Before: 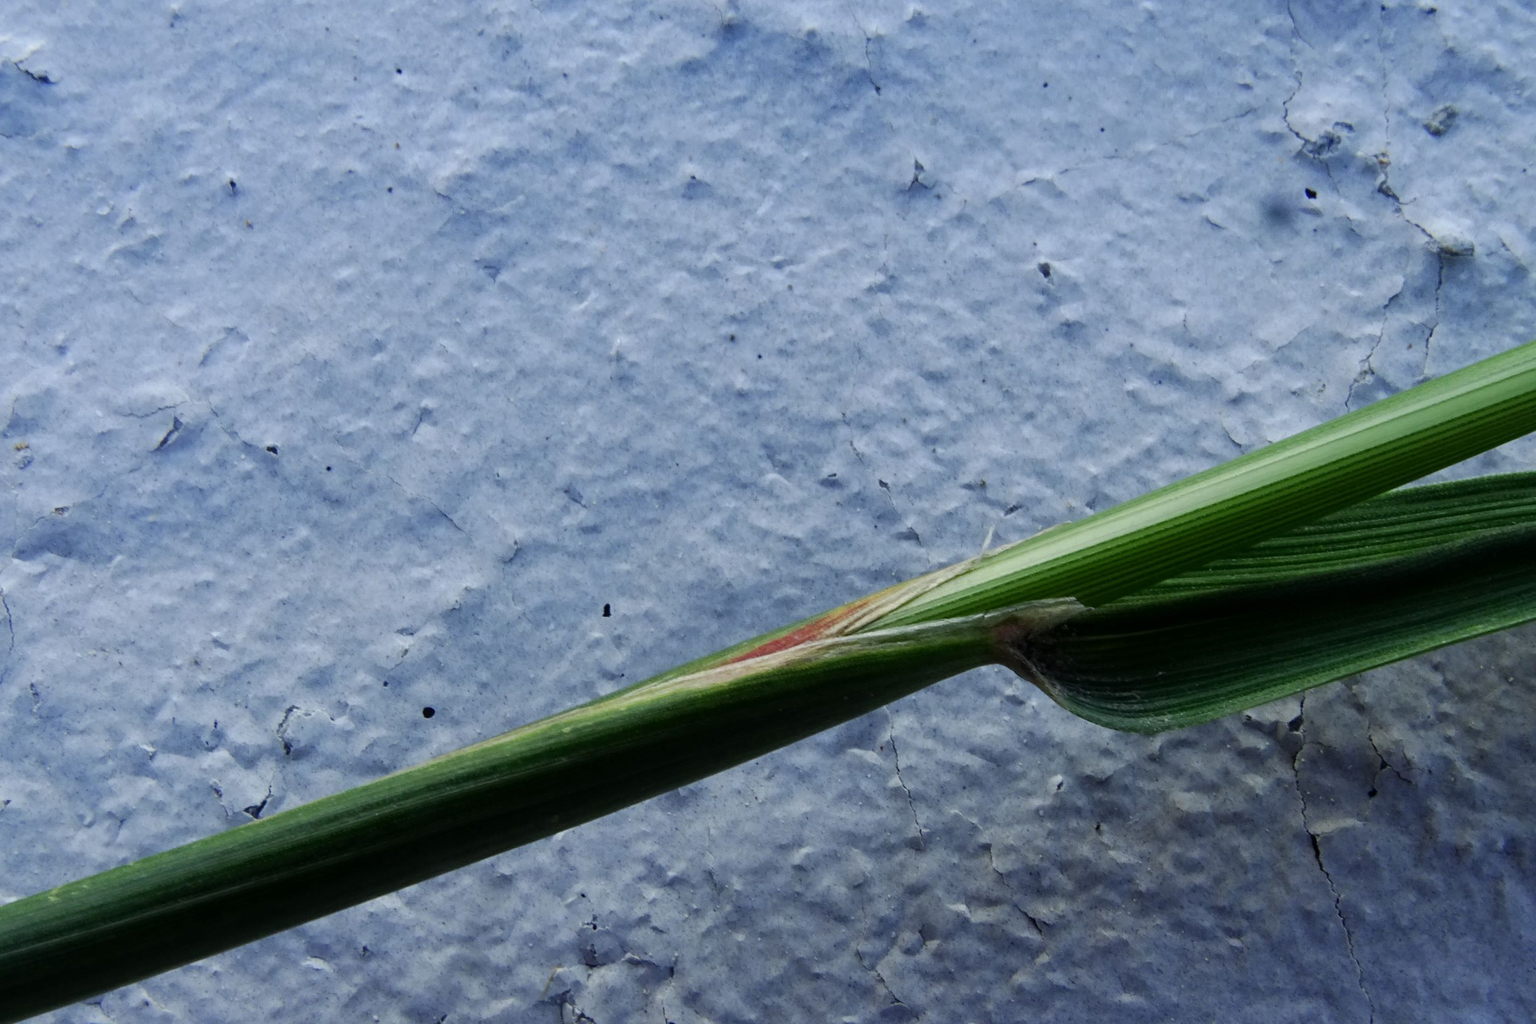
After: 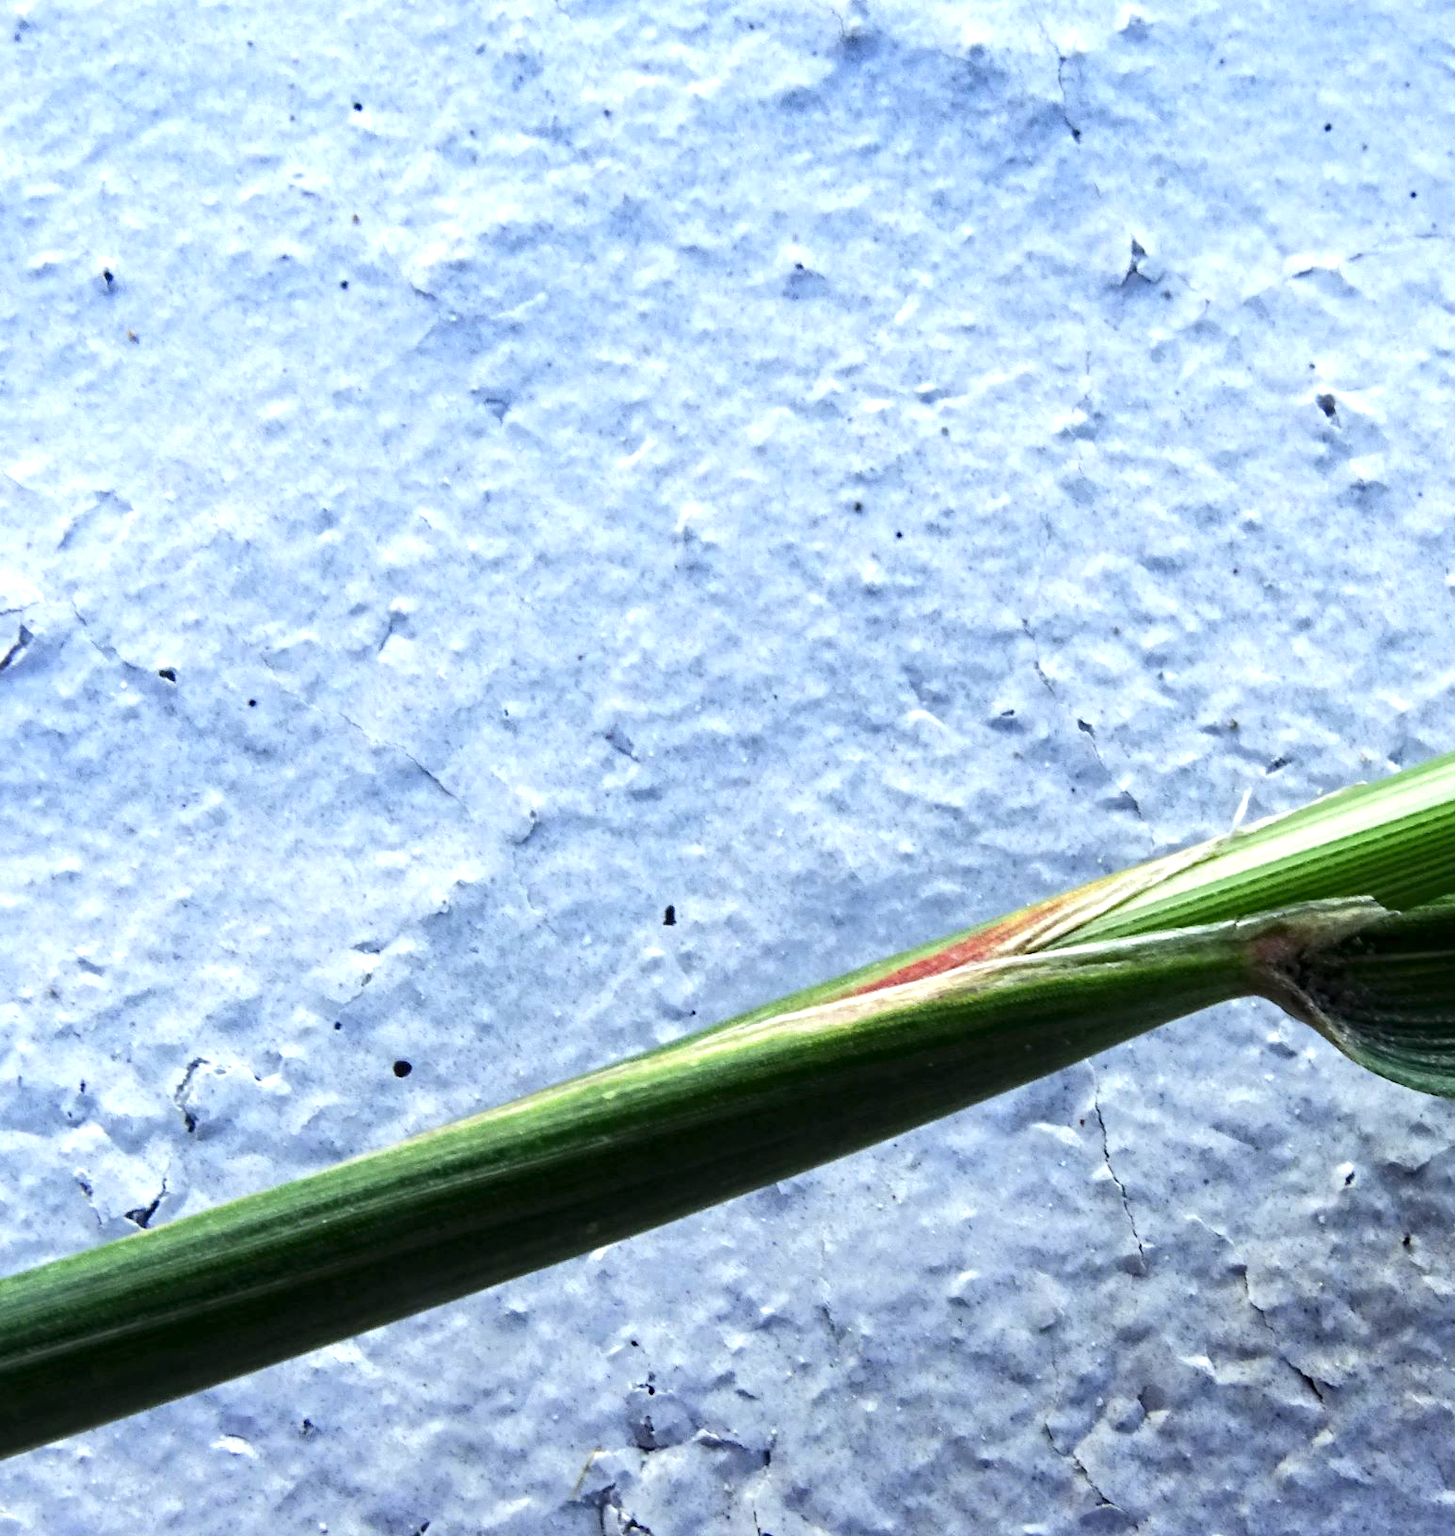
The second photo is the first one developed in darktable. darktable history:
exposure: black level correction 0, exposure 1.2 EV, compensate exposure bias true, compensate highlight preservation false
crop: left 10.489%, right 26.374%
contrast equalizer: y [[0.5, 0.5, 0.501, 0.63, 0.504, 0.5], [0.5 ×6], [0.5 ×6], [0 ×6], [0 ×6]]
tone equalizer: -8 EV -0.516 EV, -7 EV -0.327 EV, -6 EV -0.062 EV, -5 EV 0.39 EV, -4 EV 0.986 EV, -3 EV 0.81 EV, -2 EV -0.006 EV, -1 EV 0.126 EV, +0 EV -0.027 EV, smoothing diameter 24.81%, edges refinement/feathering 7.83, preserve details guided filter
